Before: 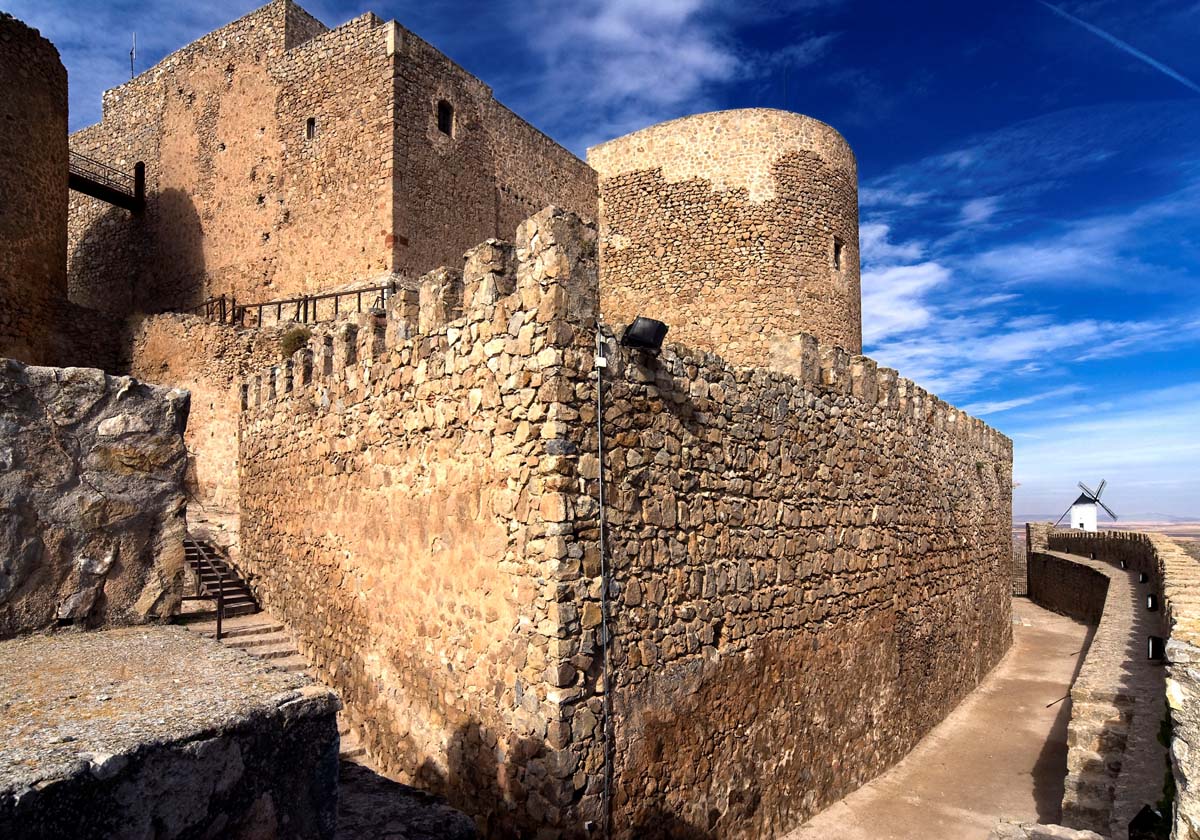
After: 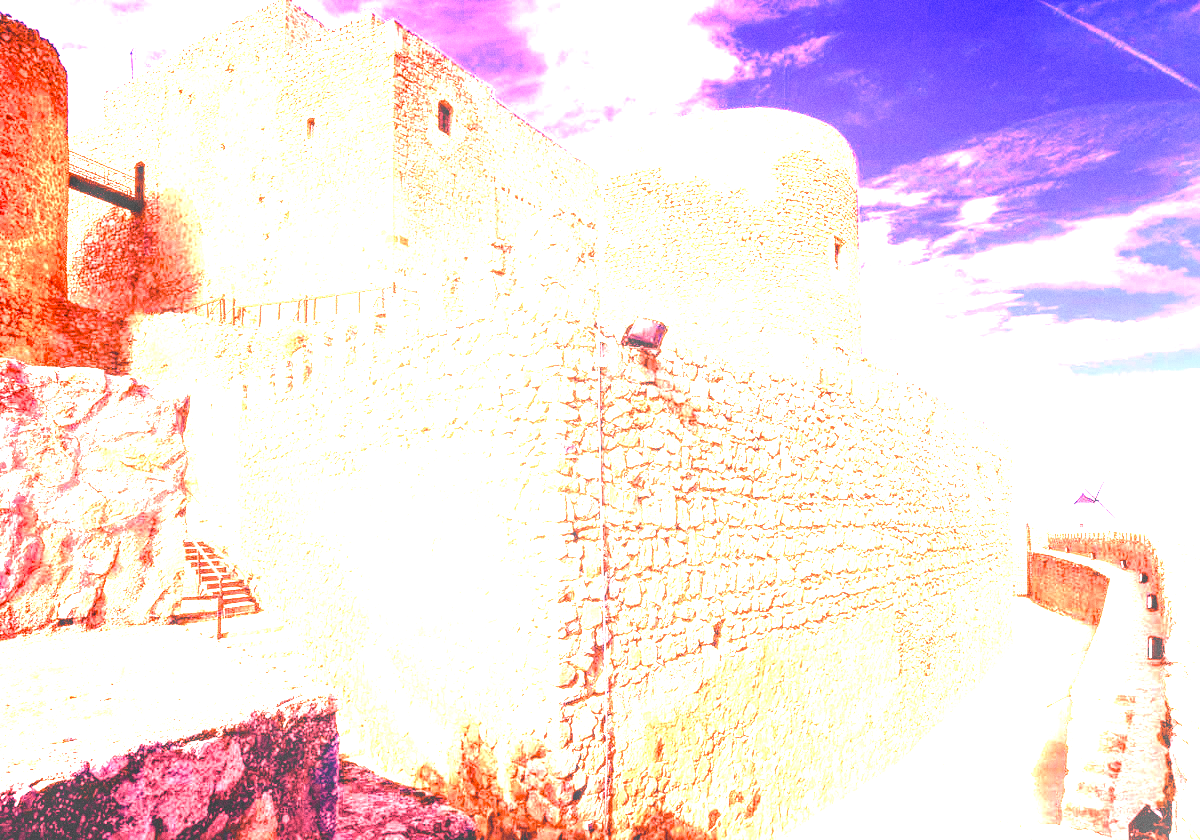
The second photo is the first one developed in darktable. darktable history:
exposure: black level correction 0, exposure 1.2 EV, compensate exposure bias true, compensate highlight preservation false
grain: coarseness 0.09 ISO
velvia: strength 32%, mid-tones bias 0.2
white balance: red 4.26, blue 1.802
local contrast: on, module defaults
